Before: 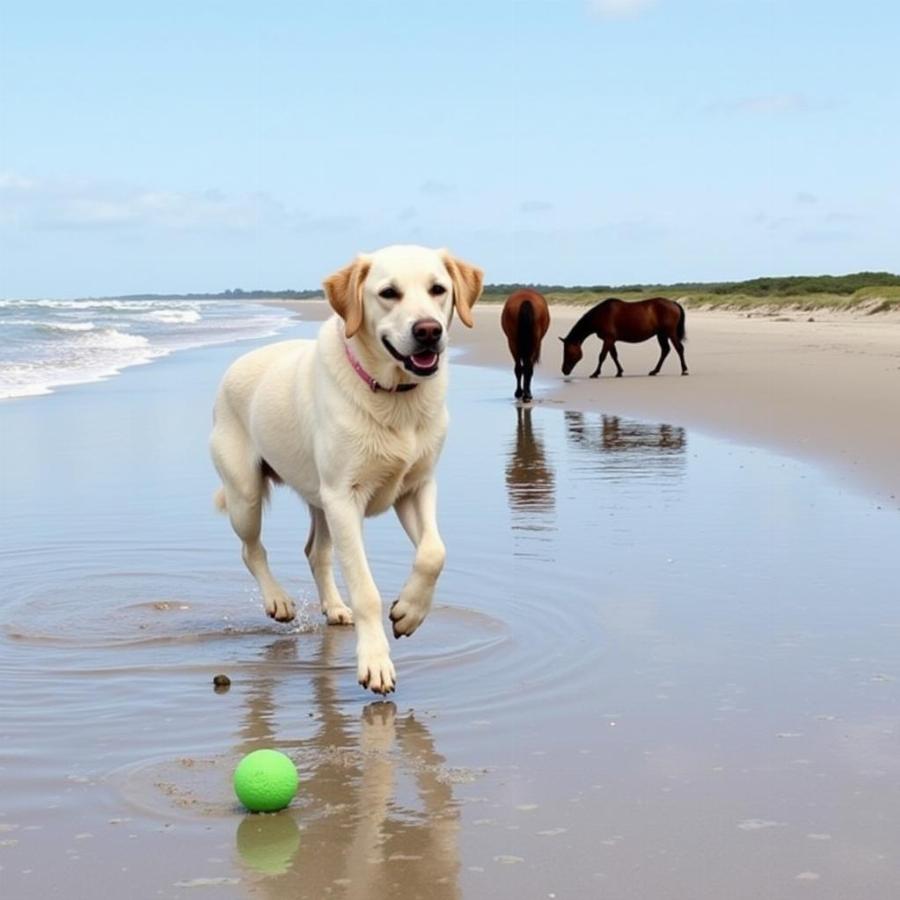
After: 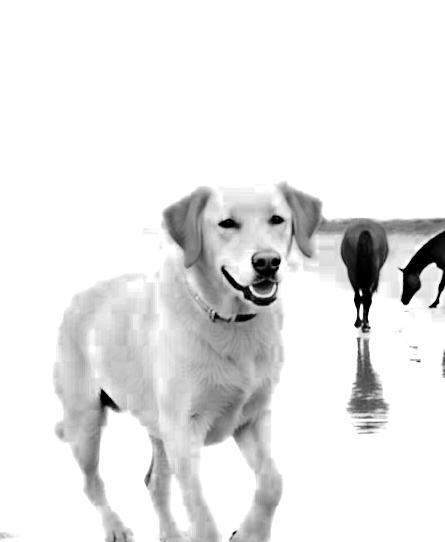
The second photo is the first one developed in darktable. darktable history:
crop: left 17.905%, top 7.844%, right 32.627%, bottom 31.919%
exposure: exposure 2.286 EV, compensate exposure bias true, compensate highlight preservation false
color zones: curves: ch0 [(0.287, 0.048) (0.493, 0.484) (0.737, 0.816)]; ch1 [(0, 0) (0.143, 0) (0.286, 0) (0.429, 0) (0.571, 0) (0.714, 0) (0.857, 0)]
haze removal: compatibility mode true, adaptive false
base curve: curves: ch0 [(0, 0) (0.028, 0.03) (0.121, 0.232) (0.46, 0.748) (0.859, 0.968) (1, 1)]
